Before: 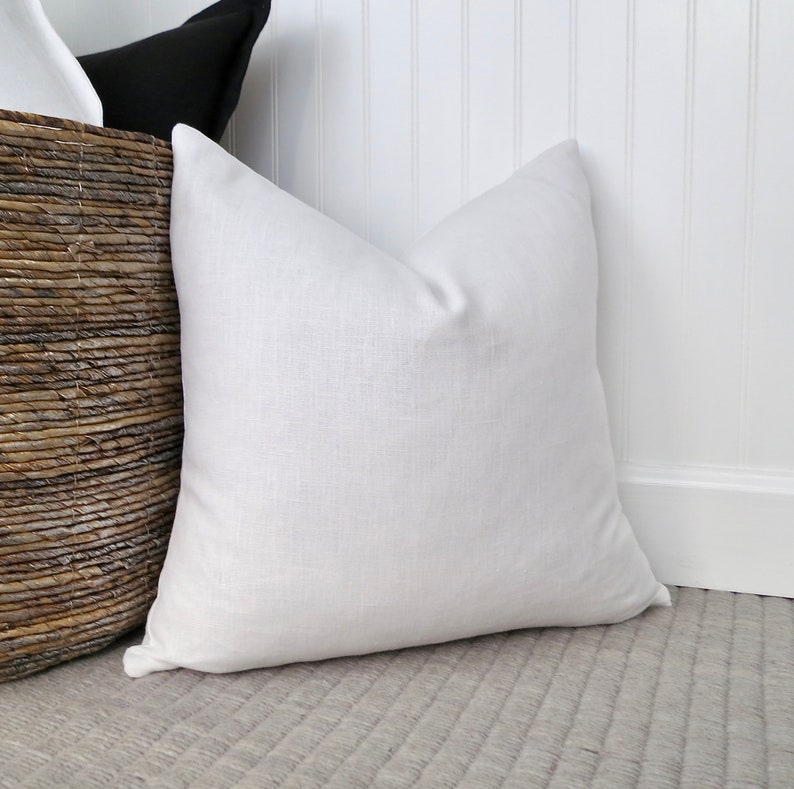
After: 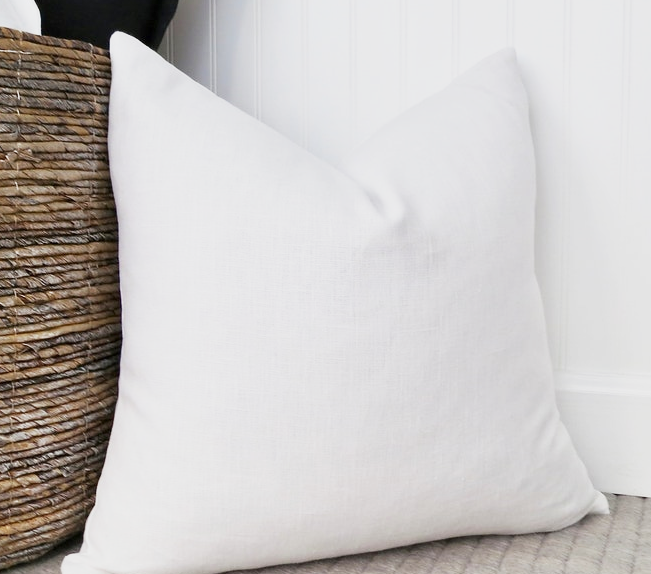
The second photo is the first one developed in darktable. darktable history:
crop: left 7.822%, top 11.706%, right 10.168%, bottom 15.424%
base curve: curves: ch0 [(0, 0) (0.088, 0.125) (0.176, 0.251) (0.354, 0.501) (0.613, 0.749) (1, 0.877)], preserve colors none
